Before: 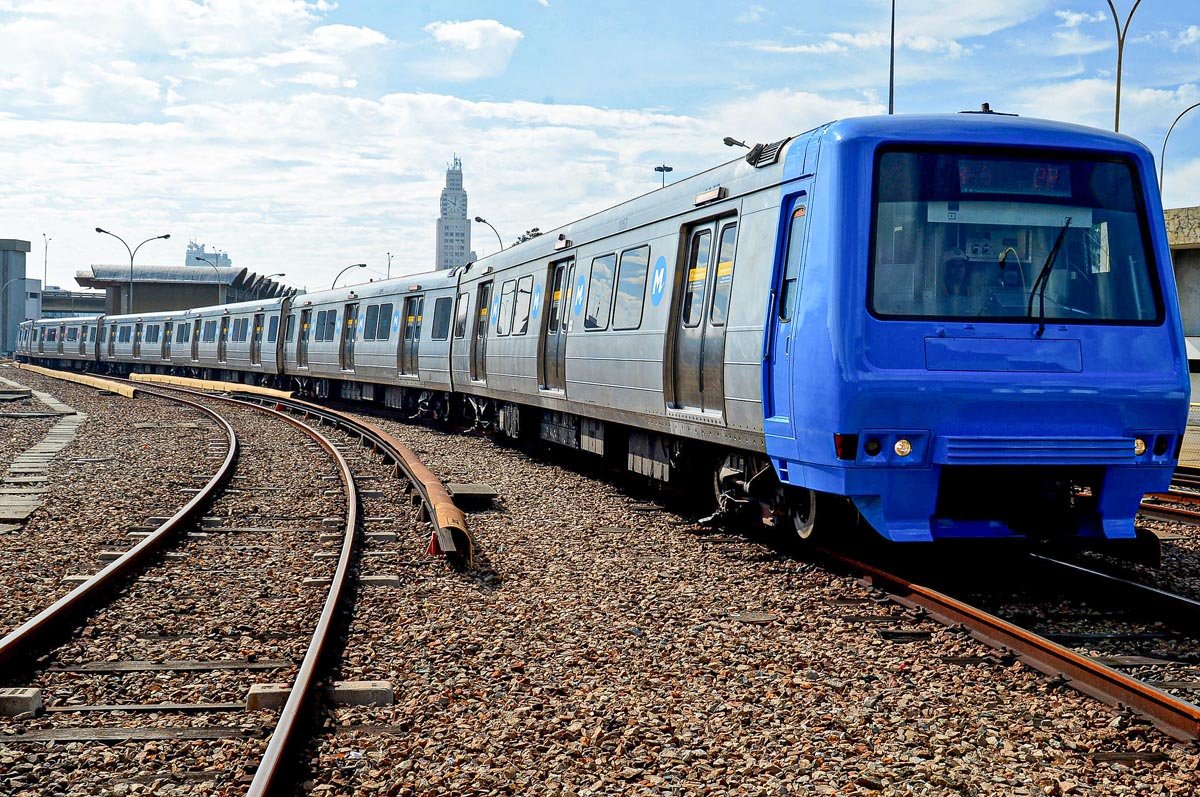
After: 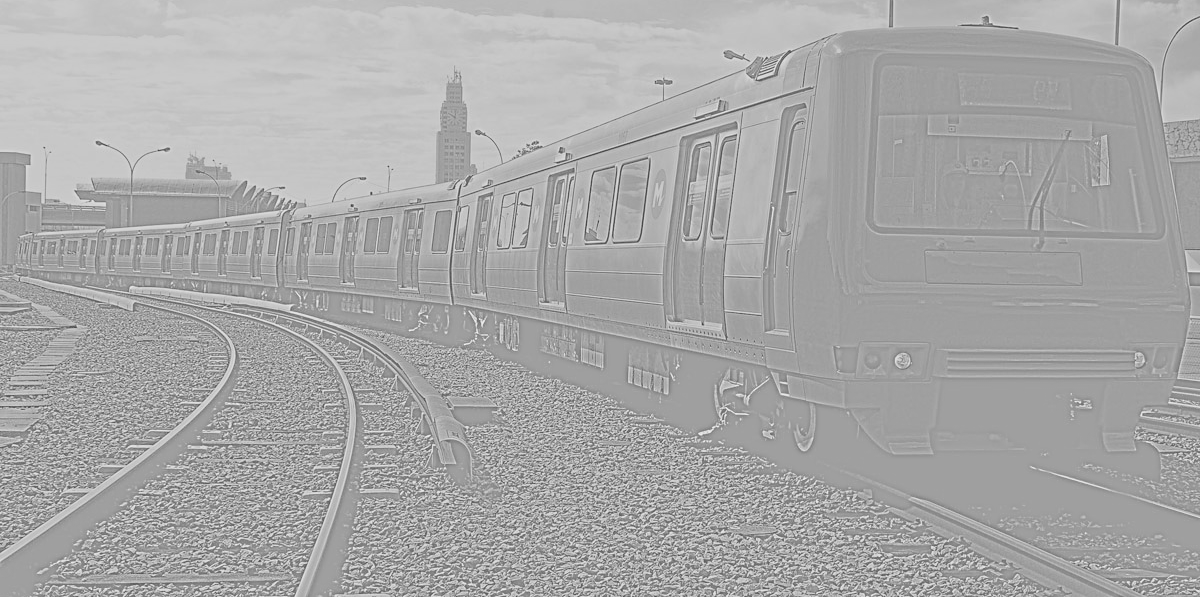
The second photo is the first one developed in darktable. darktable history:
base curve: curves: ch0 [(0, 0) (0.028, 0.03) (0.121, 0.232) (0.46, 0.748) (0.859, 0.968) (1, 1)], preserve colors none
exposure: black level correction 0, exposure 1.45 EV, compensate exposure bias true, compensate highlight preservation false
highpass: sharpness 5.84%, contrast boost 8.44%
crop: top 11.038%, bottom 13.962%
color correction: saturation 0.8
